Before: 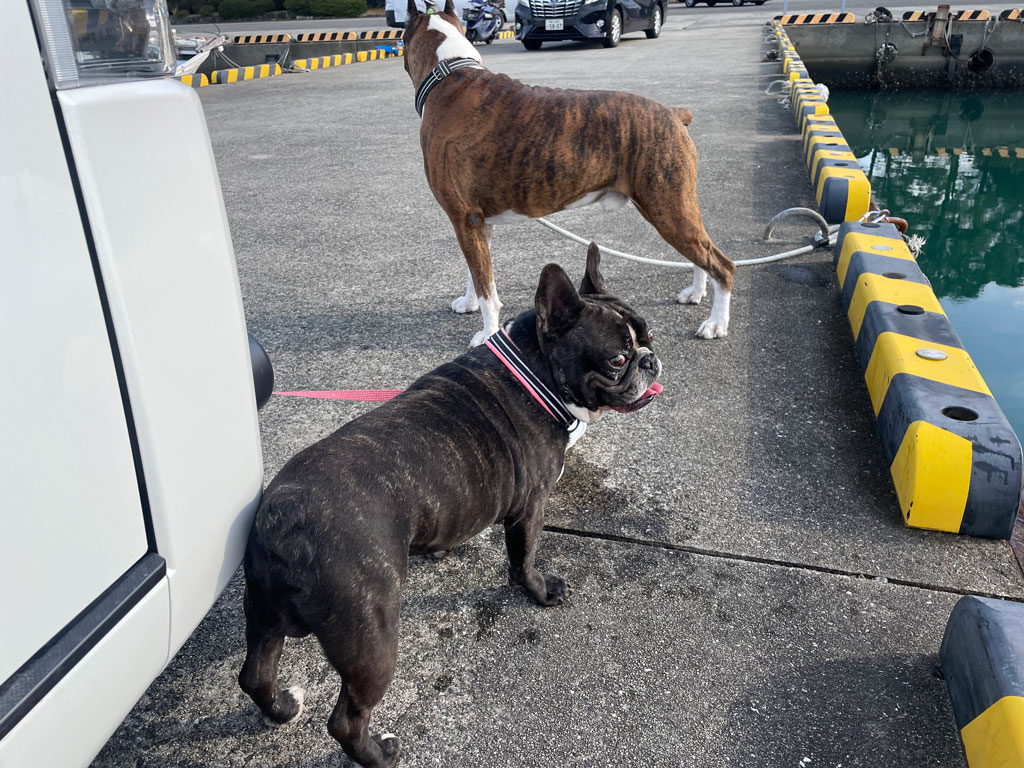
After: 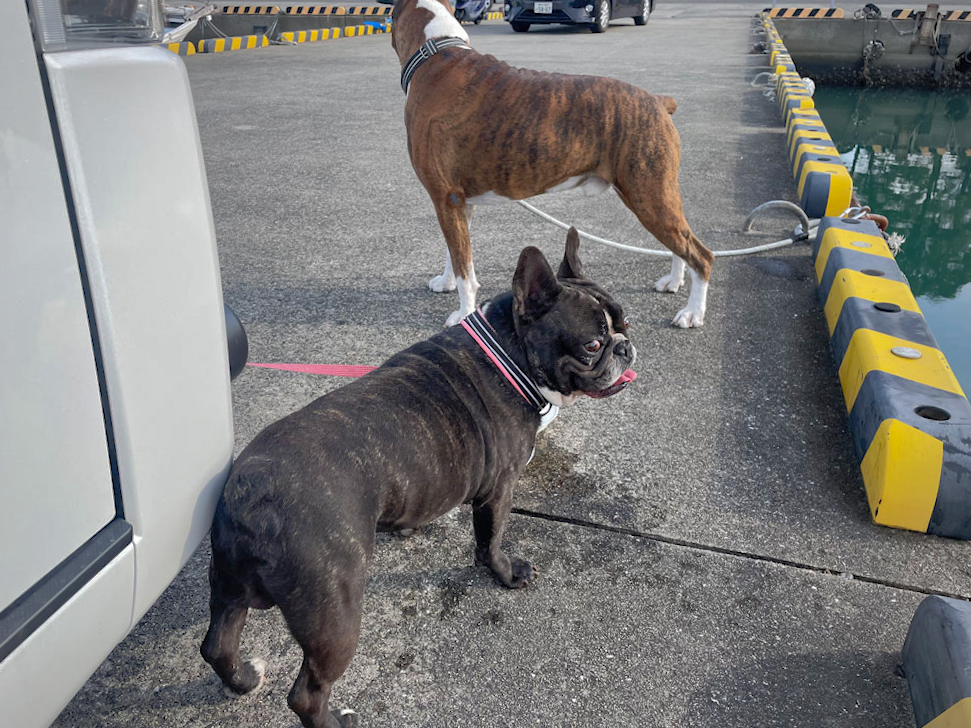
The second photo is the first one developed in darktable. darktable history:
crop and rotate: angle -2.38°
shadows and highlights: shadows 60, highlights -60
vignetting: brightness -0.167
